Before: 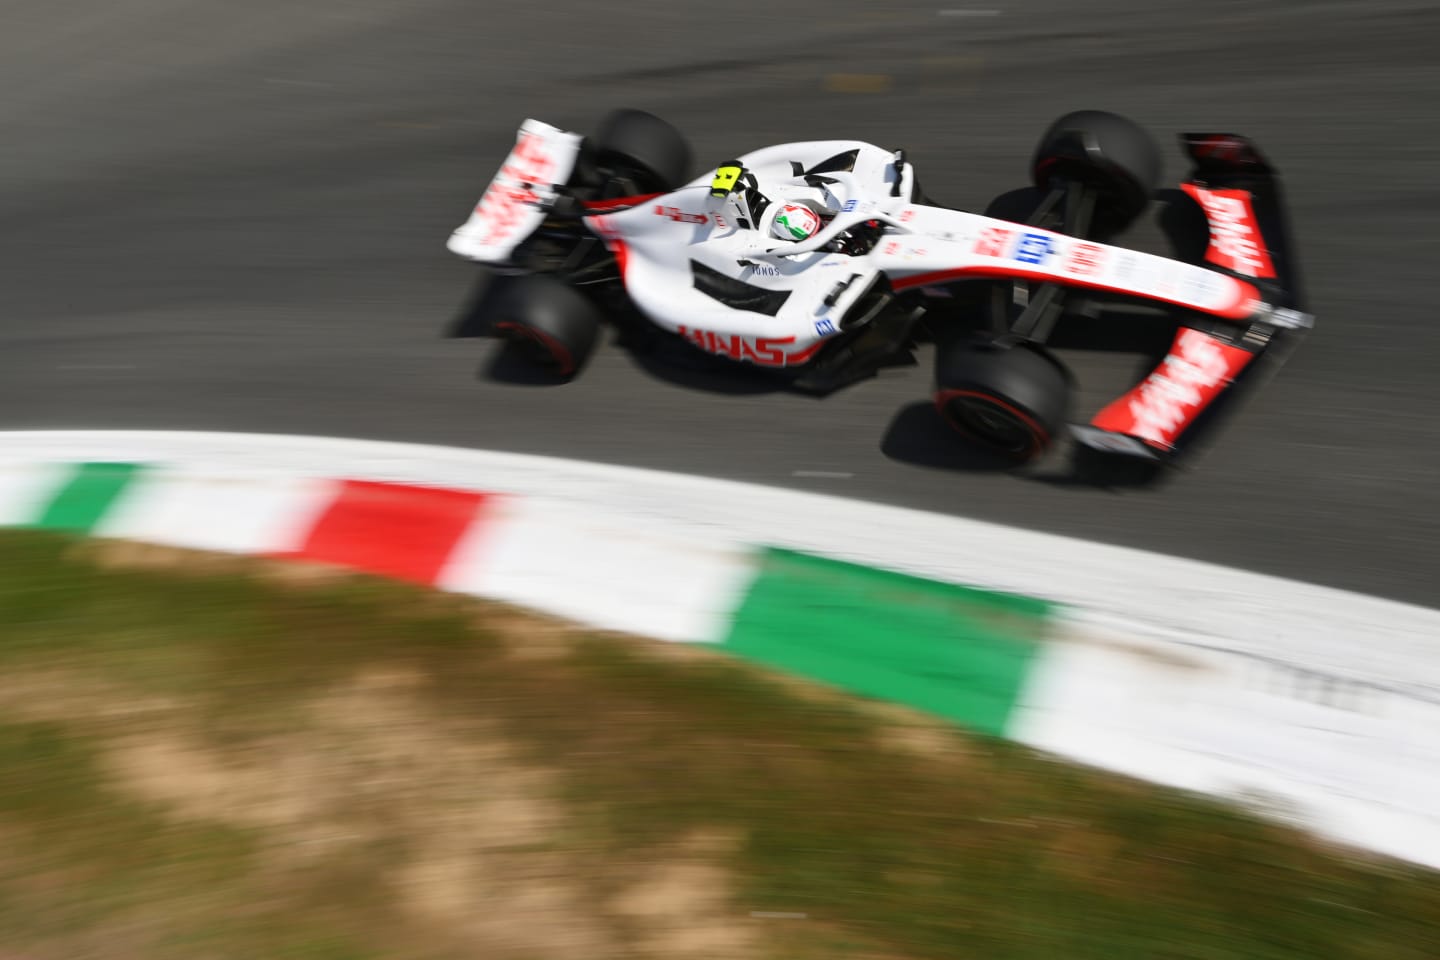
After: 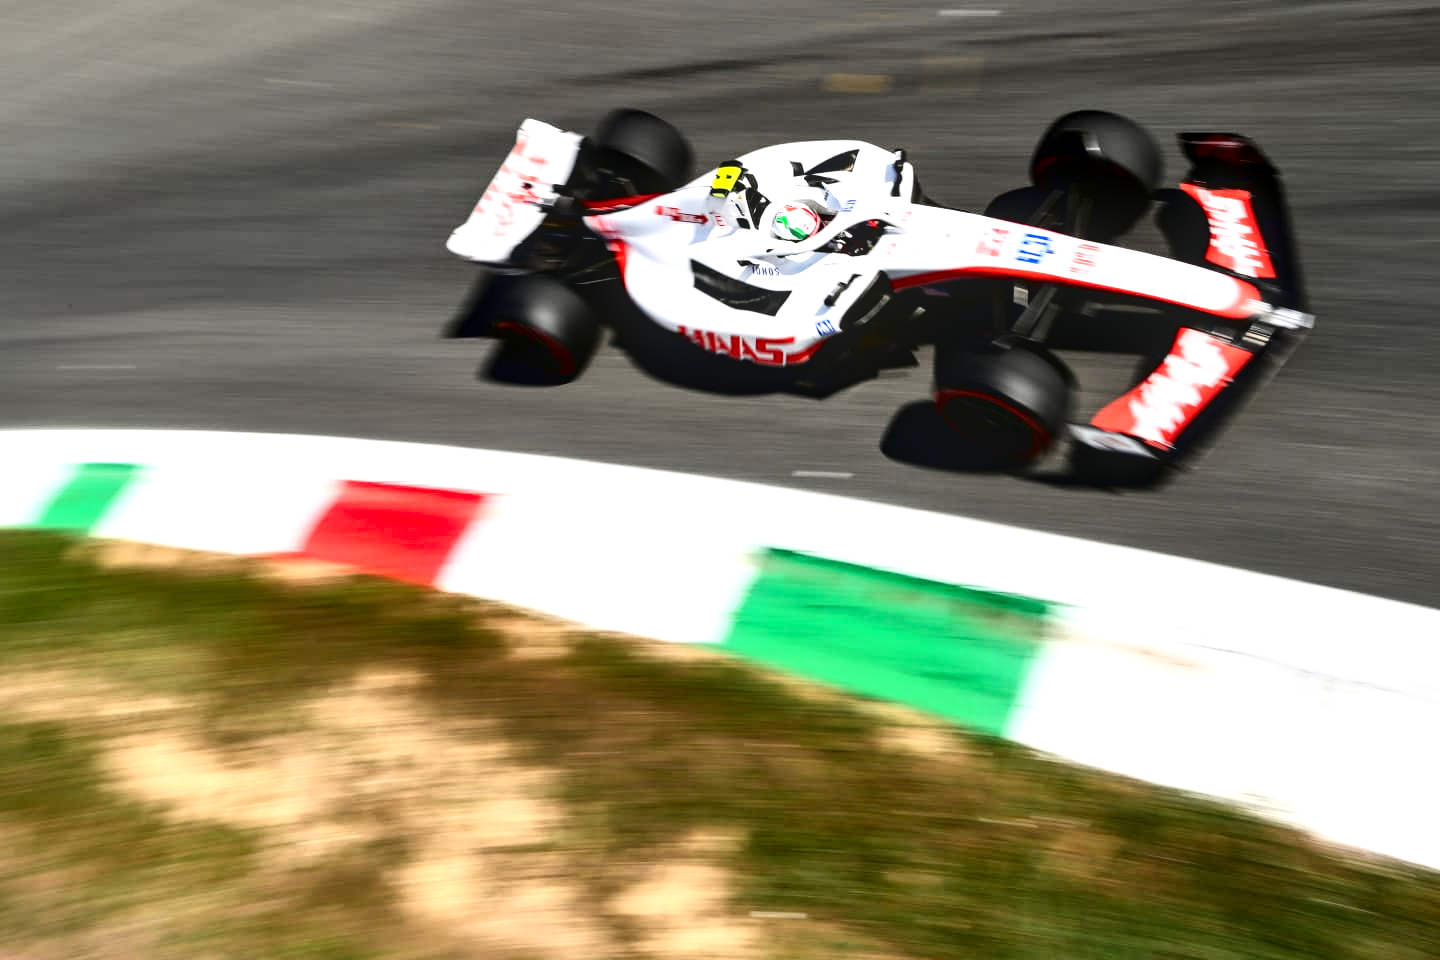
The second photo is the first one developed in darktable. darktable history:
exposure: exposure 1.165 EV, compensate highlight preservation false
shadows and highlights: radius 115.85, shadows 42.15, highlights -61.59, soften with gaussian
local contrast: on, module defaults
tone curve: curves: ch0 [(0, 0) (0.078, 0) (0.241, 0.056) (0.59, 0.574) (0.802, 0.868) (1, 1)], color space Lab, independent channels, preserve colors none
